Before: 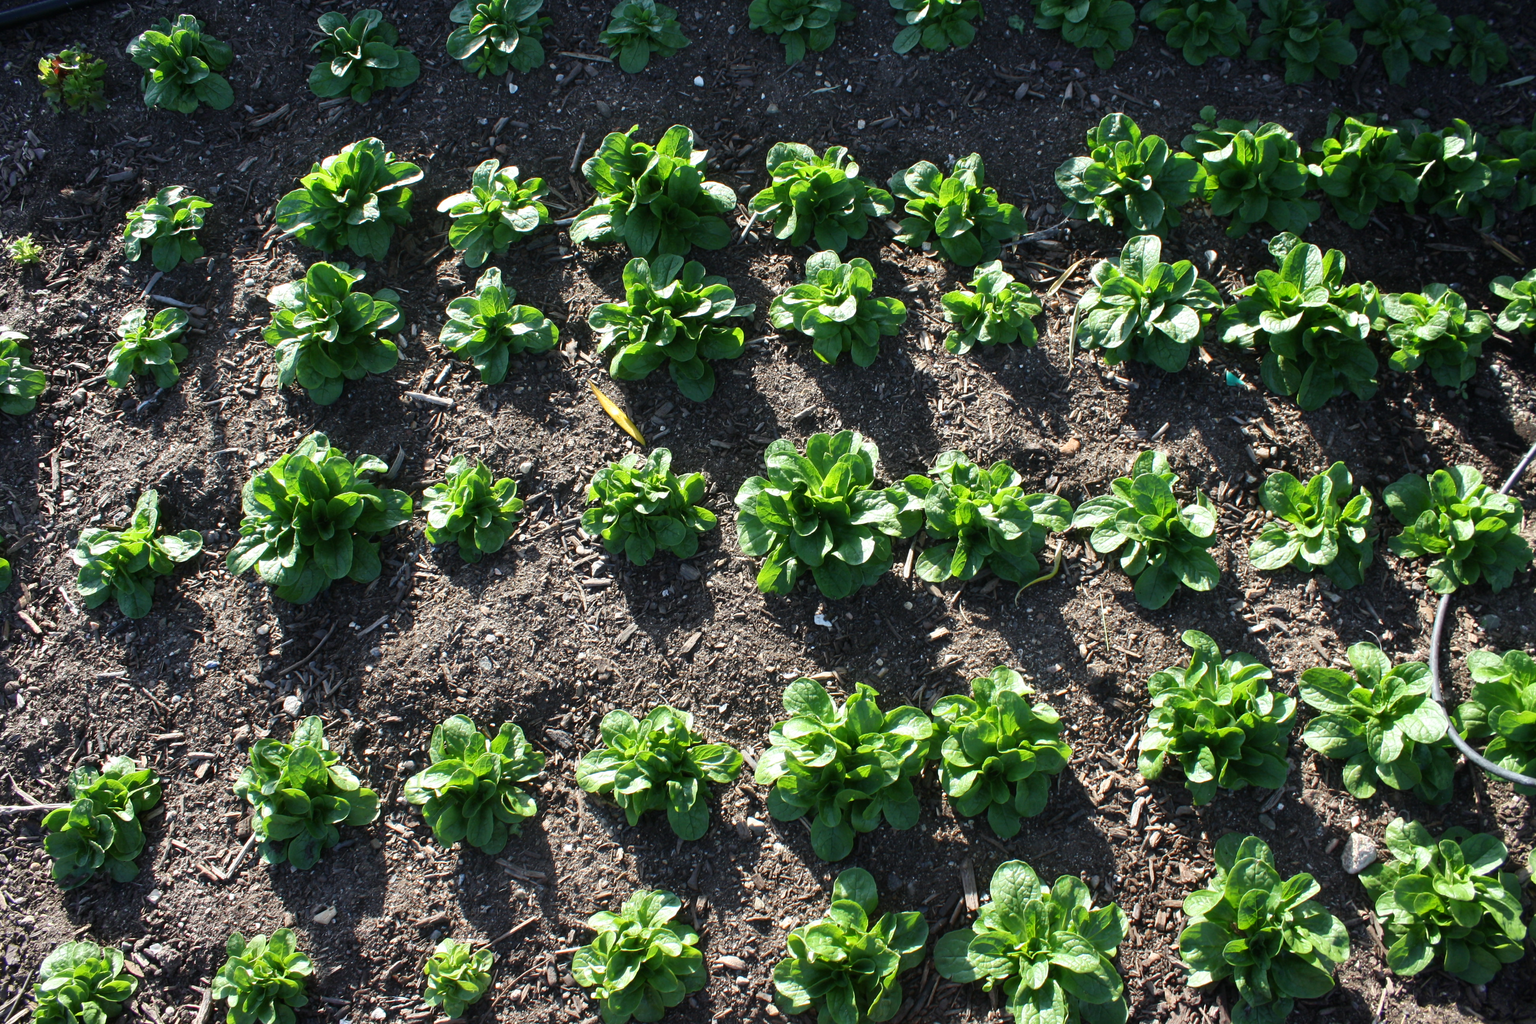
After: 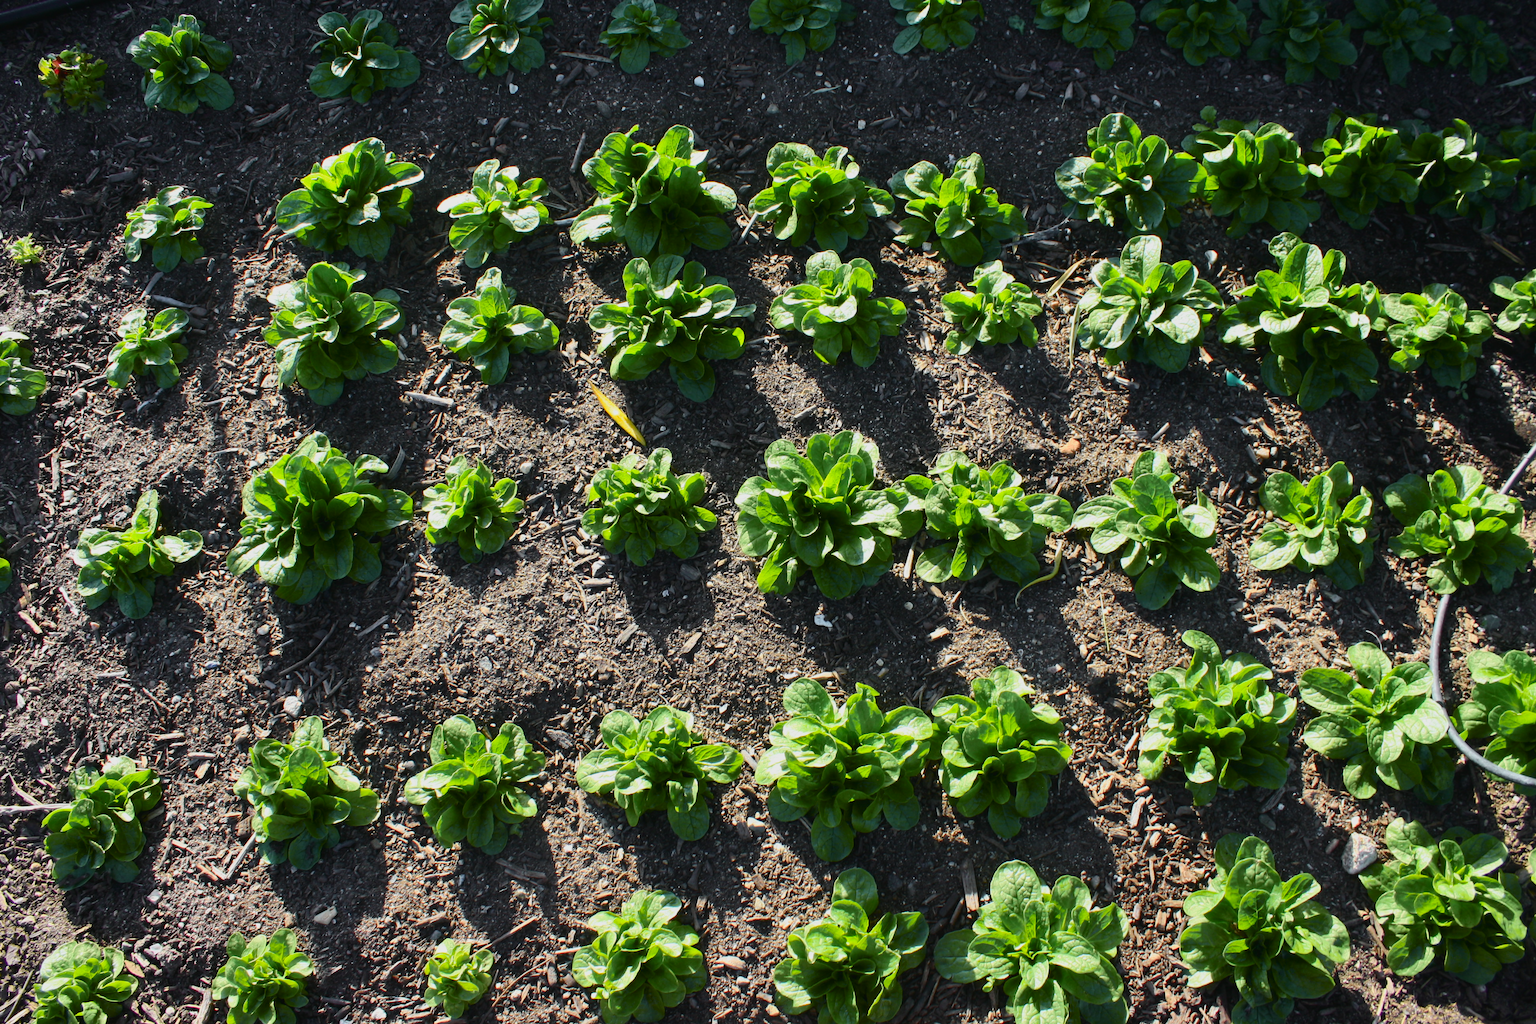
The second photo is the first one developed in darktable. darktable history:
tone curve: curves: ch0 [(0, 0.018) (0.036, 0.038) (0.15, 0.131) (0.27, 0.247) (0.545, 0.561) (0.761, 0.761) (1, 0.919)]; ch1 [(0, 0) (0.179, 0.173) (0.322, 0.32) (0.429, 0.431) (0.502, 0.5) (0.519, 0.522) (0.562, 0.588) (0.625, 0.67) (0.711, 0.745) (1, 1)]; ch2 [(0, 0) (0.29, 0.295) (0.404, 0.436) (0.497, 0.499) (0.521, 0.523) (0.561, 0.605) (0.657, 0.655) (0.712, 0.764) (1, 1)], color space Lab, independent channels, preserve colors none
